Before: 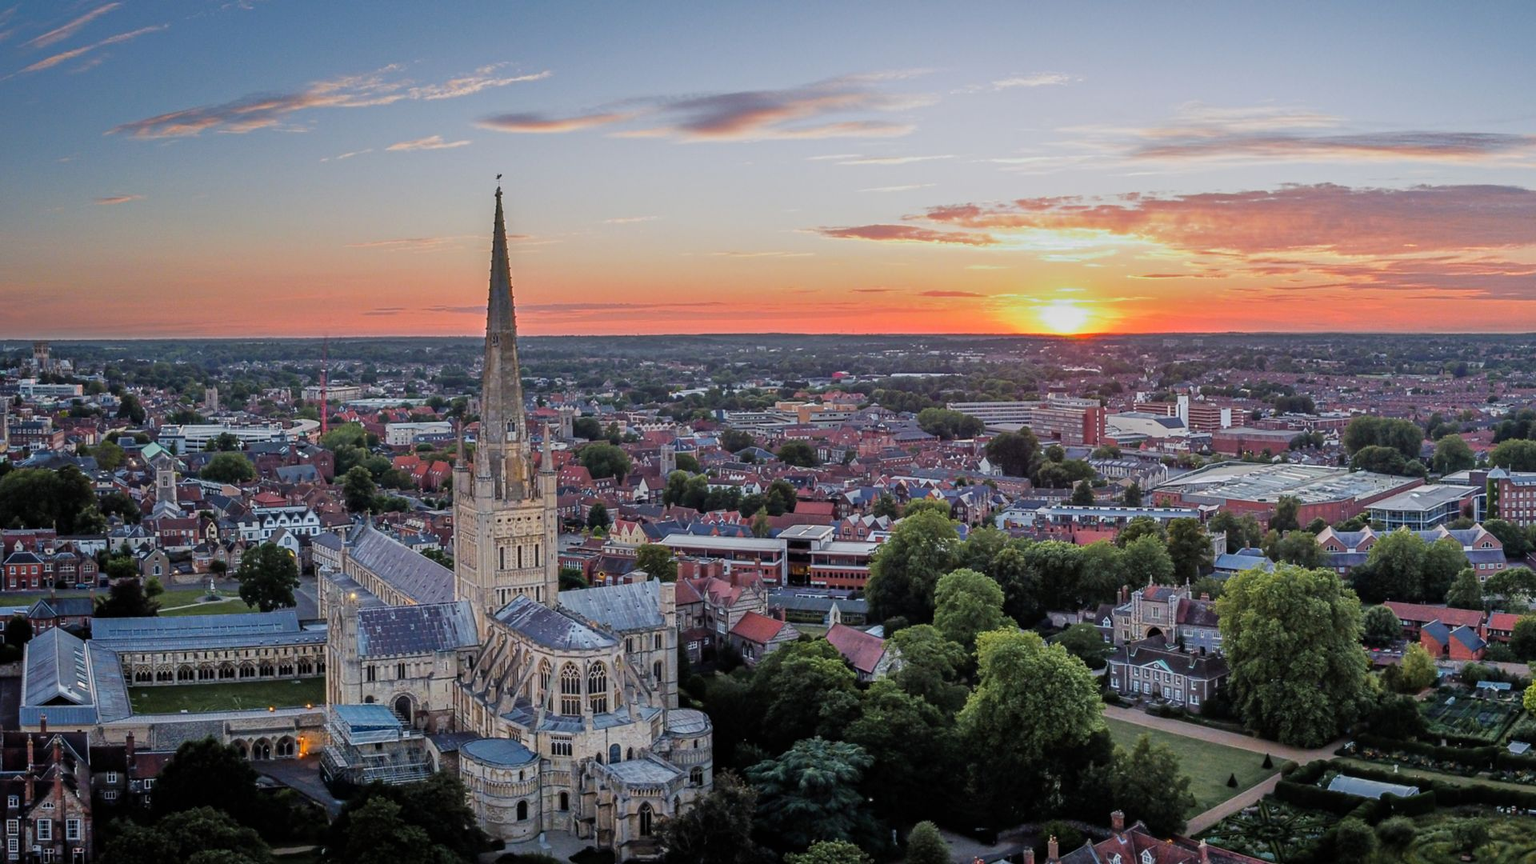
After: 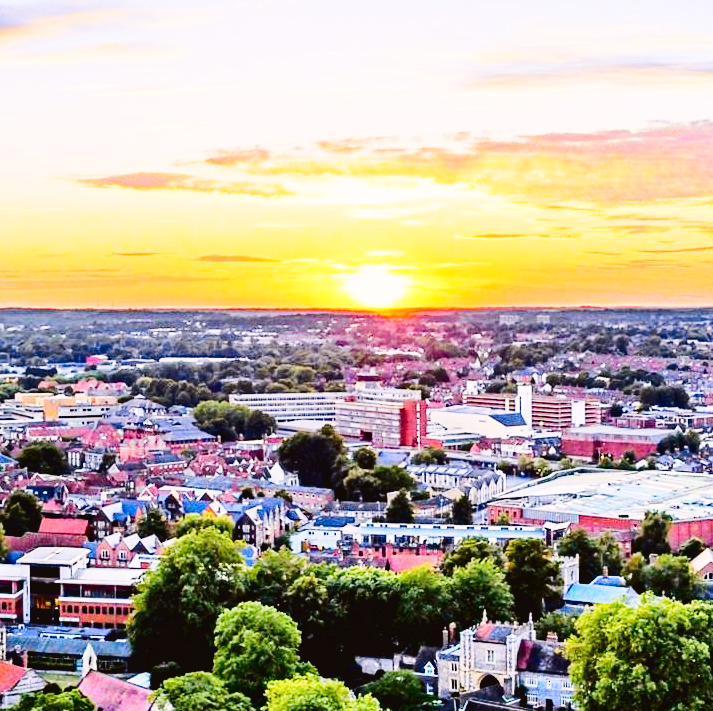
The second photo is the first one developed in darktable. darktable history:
exposure: black level correction 0.005, exposure 0.005 EV, compensate highlight preservation false
haze removal: strength 0.296, distance 0.245, compatibility mode true, adaptive false
crop and rotate: left 49.699%, top 10.132%, right 13.154%, bottom 23.955%
base curve: curves: ch0 [(0, 0.003) (0.001, 0.002) (0.006, 0.004) (0.02, 0.022) (0.048, 0.086) (0.094, 0.234) (0.162, 0.431) (0.258, 0.629) (0.385, 0.8) (0.548, 0.918) (0.751, 0.988) (1, 1)], preserve colors none
tone curve: curves: ch0 [(0.003, 0.023) (0.071, 0.052) (0.236, 0.197) (0.466, 0.557) (0.631, 0.764) (0.806, 0.906) (1, 1)]; ch1 [(0, 0) (0.262, 0.227) (0.417, 0.386) (0.469, 0.467) (0.502, 0.51) (0.528, 0.521) (0.573, 0.555) (0.605, 0.621) (0.644, 0.671) (0.686, 0.728) (0.994, 0.987)]; ch2 [(0, 0) (0.262, 0.188) (0.385, 0.353) (0.427, 0.424) (0.495, 0.502) (0.531, 0.555) (0.583, 0.632) (0.644, 0.748) (1, 1)], color space Lab, independent channels, preserve colors none
tone equalizer: on, module defaults
color zones: curves: ch0 [(0.25, 0.5) (0.428, 0.473) (0.75, 0.5)]; ch1 [(0.243, 0.479) (0.398, 0.452) (0.75, 0.5)]
